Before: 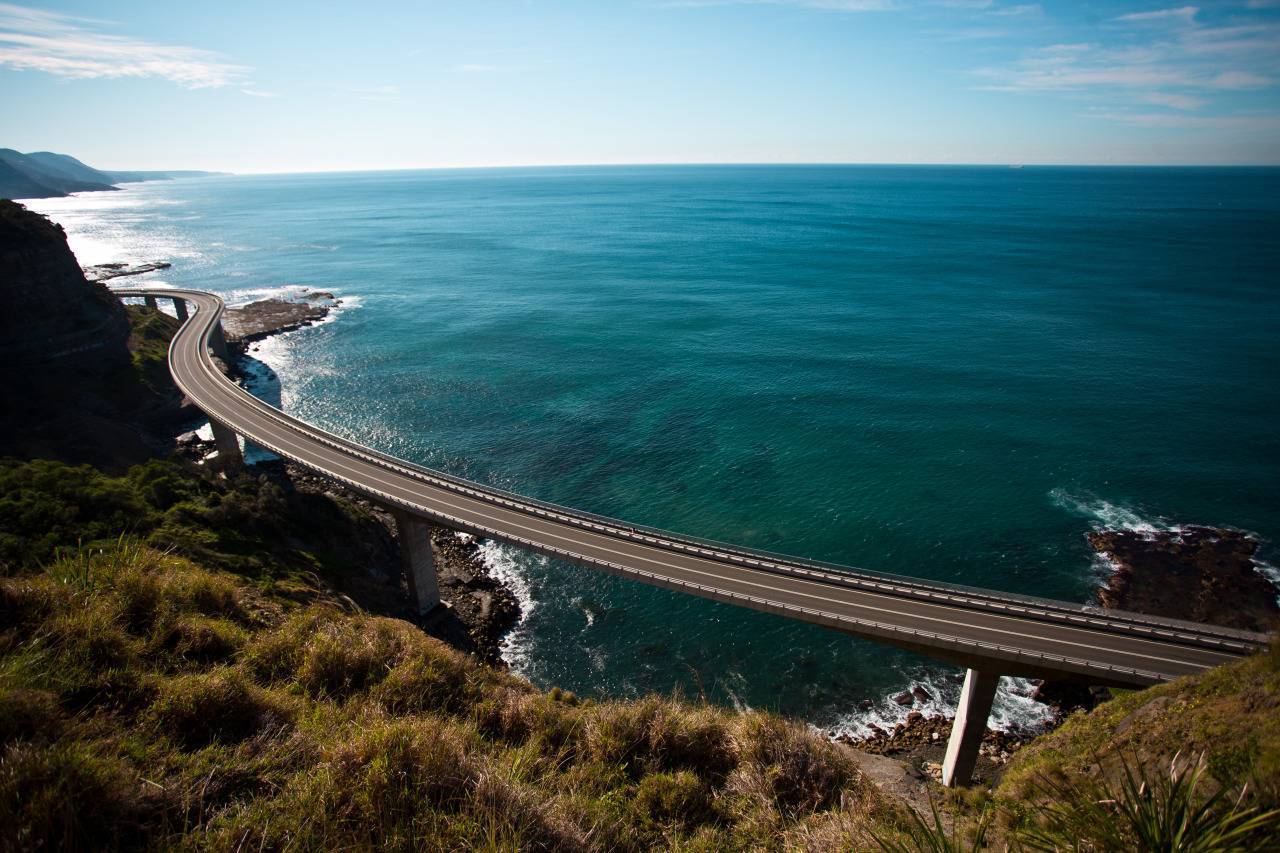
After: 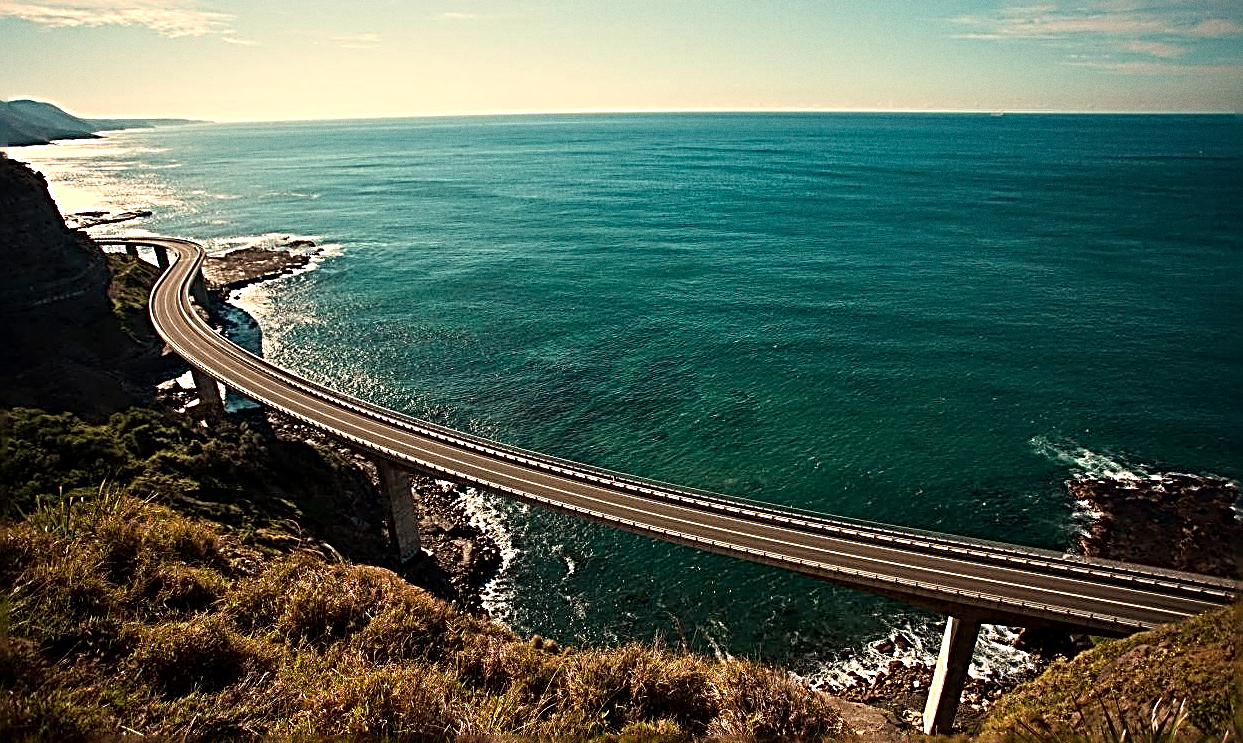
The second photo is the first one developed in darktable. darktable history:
sharpen: radius 3.158, amount 1.731
crop: left 1.507%, top 6.147%, right 1.379%, bottom 6.637%
grain: on, module defaults
tone equalizer: on, module defaults
white balance: red 1.123, blue 0.83
local contrast: mode bilateral grid, contrast 20, coarseness 50, detail 120%, midtone range 0.2
